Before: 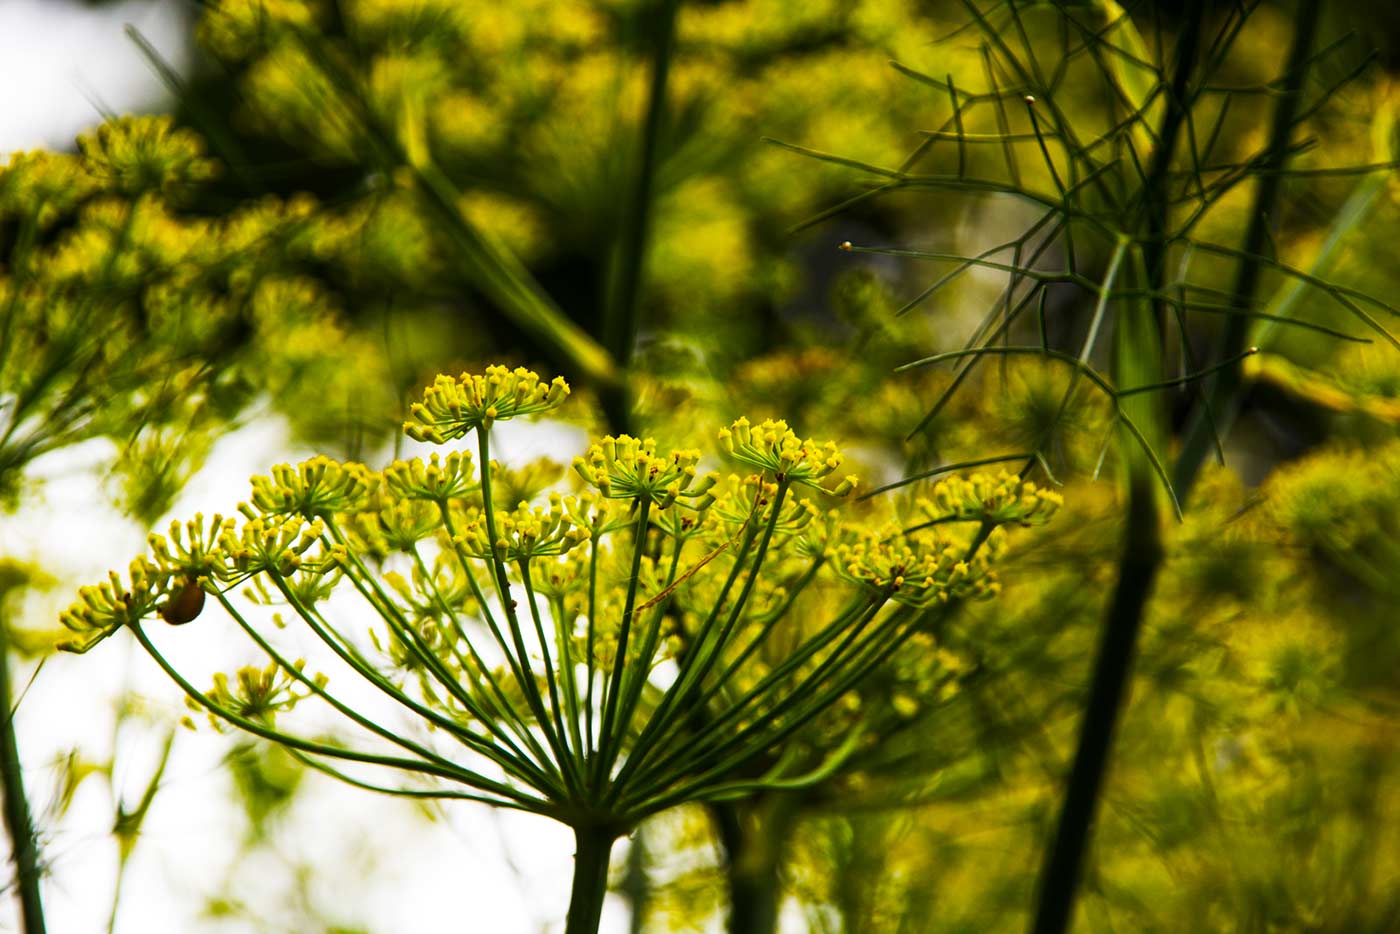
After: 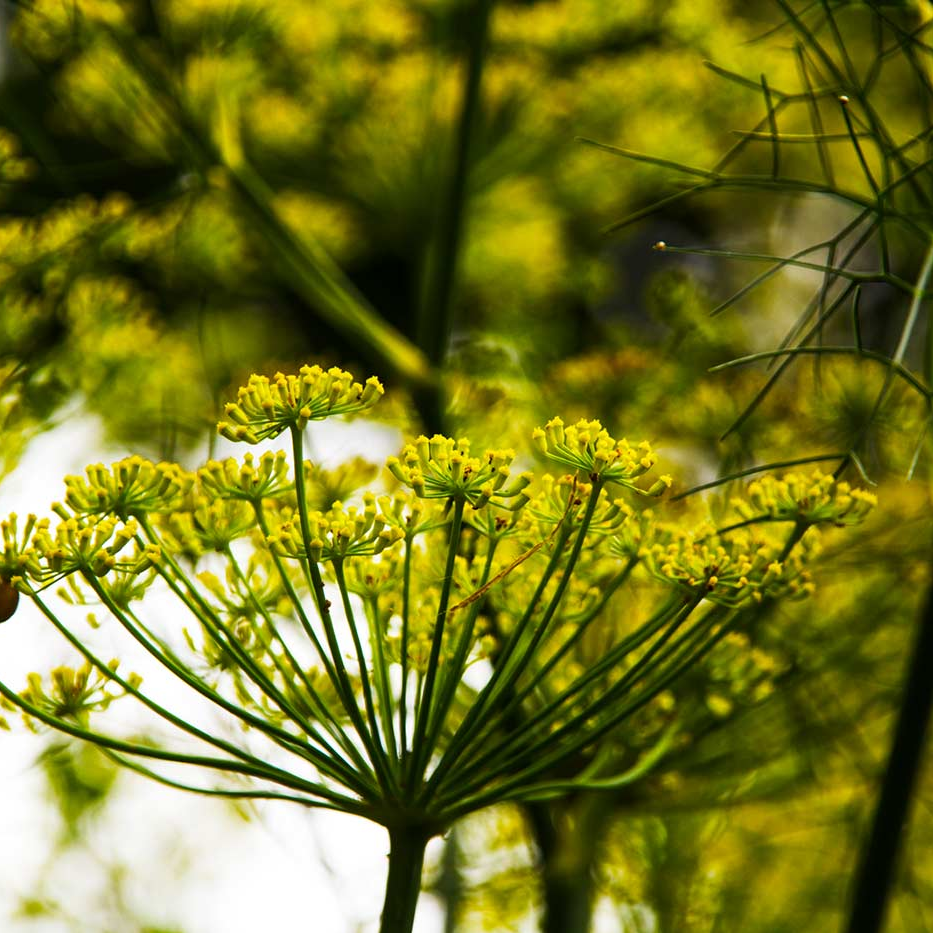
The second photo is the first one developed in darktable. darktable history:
crop and rotate: left 13.342%, right 19.991%
white balance: red 1, blue 1
rotate and perspective: crop left 0, crop top 0
